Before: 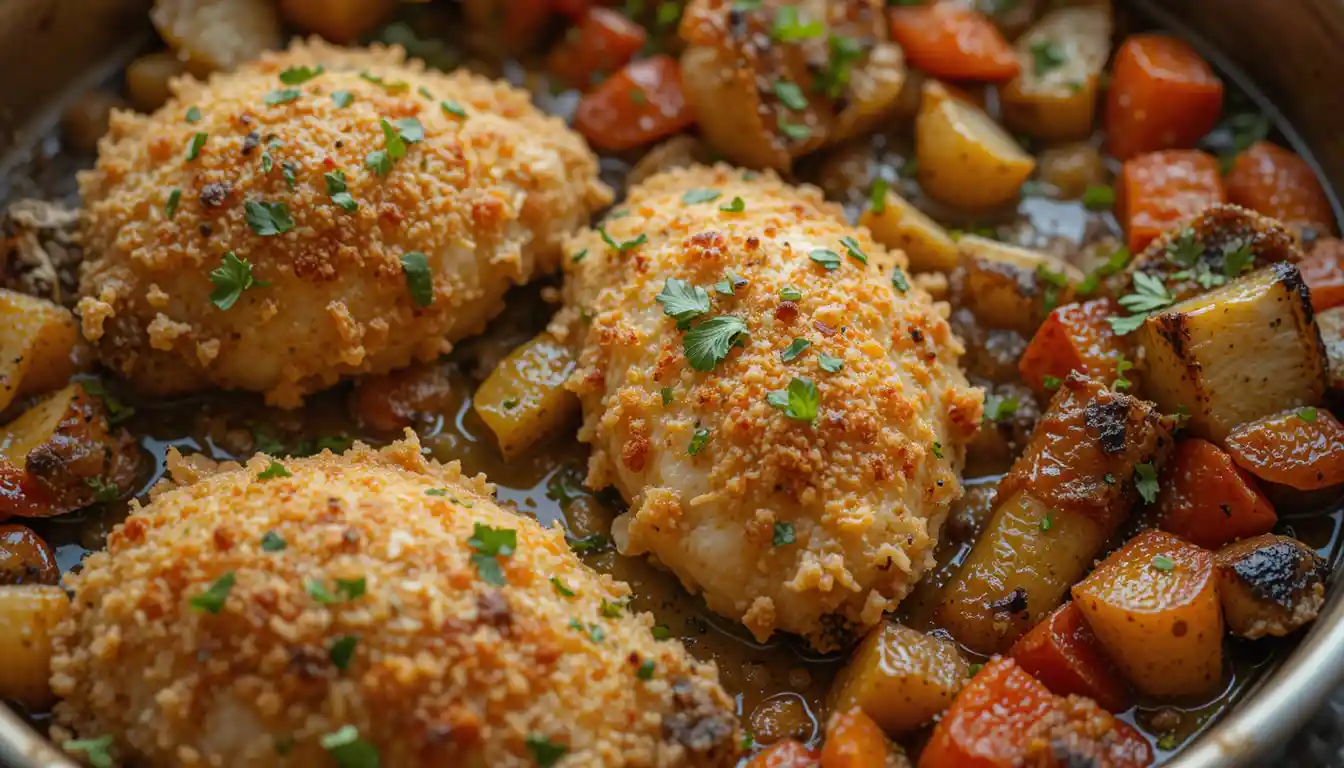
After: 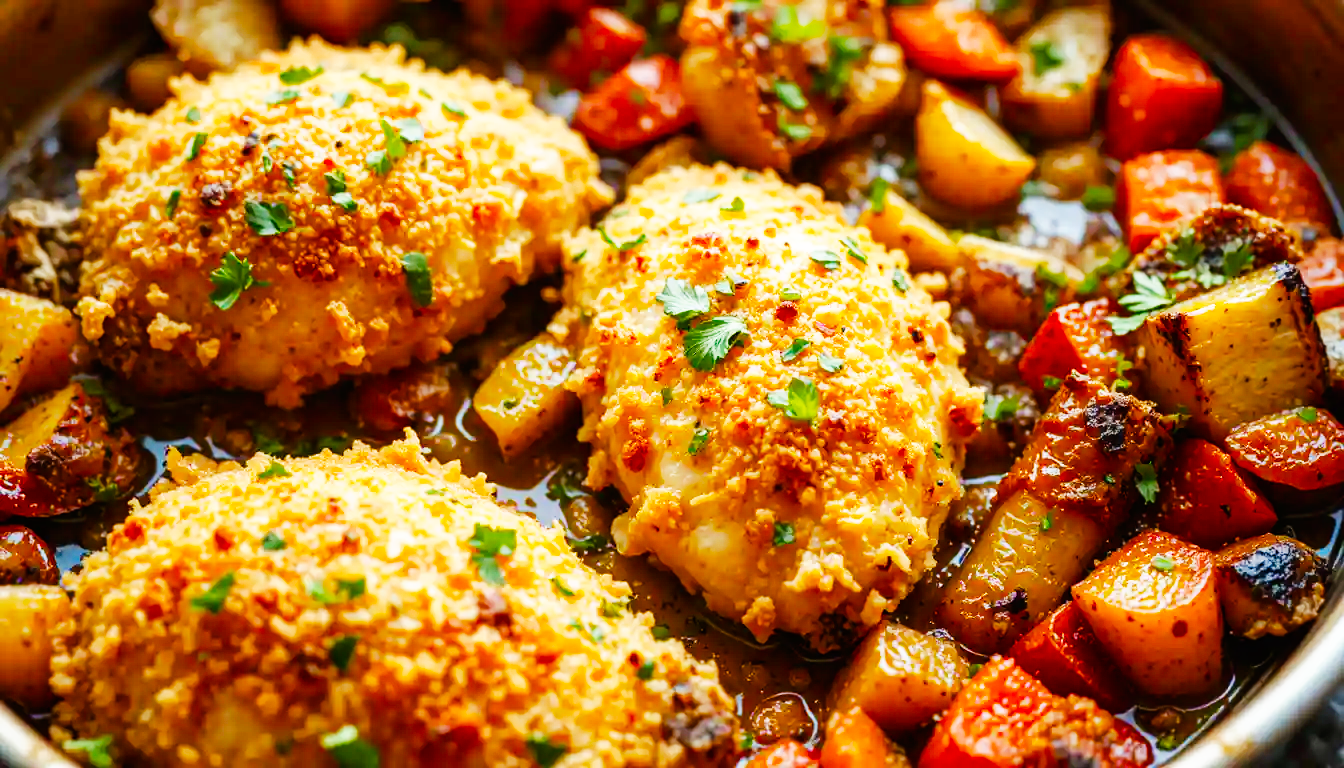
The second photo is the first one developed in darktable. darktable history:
base curve: curves: ch0 [(0, 0) (0.007, 0.004) (0.027, 0.03) (0.046, 0.07) (0.207, 0.54) (0.442, 0.872) (0.673, 0.972) (1, 1)], preserve colors none
color balance rgb: perceptual saturation grading › global saturation 20%, perceptual saturation grading › highlights -25%, perceptual saturation grading › shadows 50%
